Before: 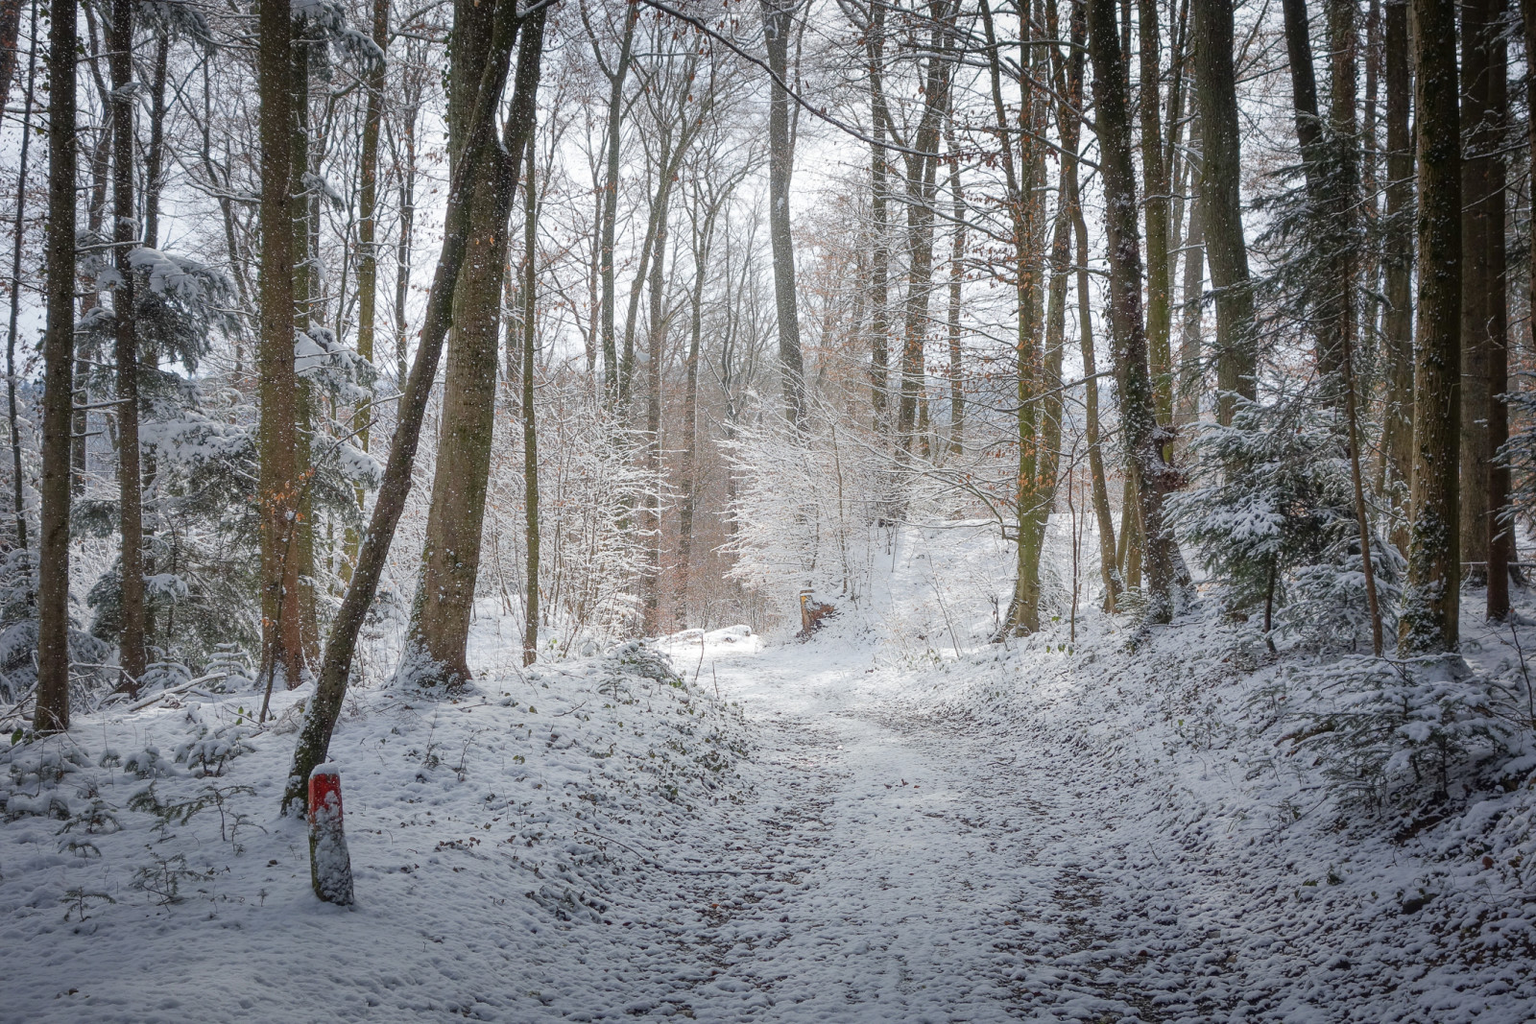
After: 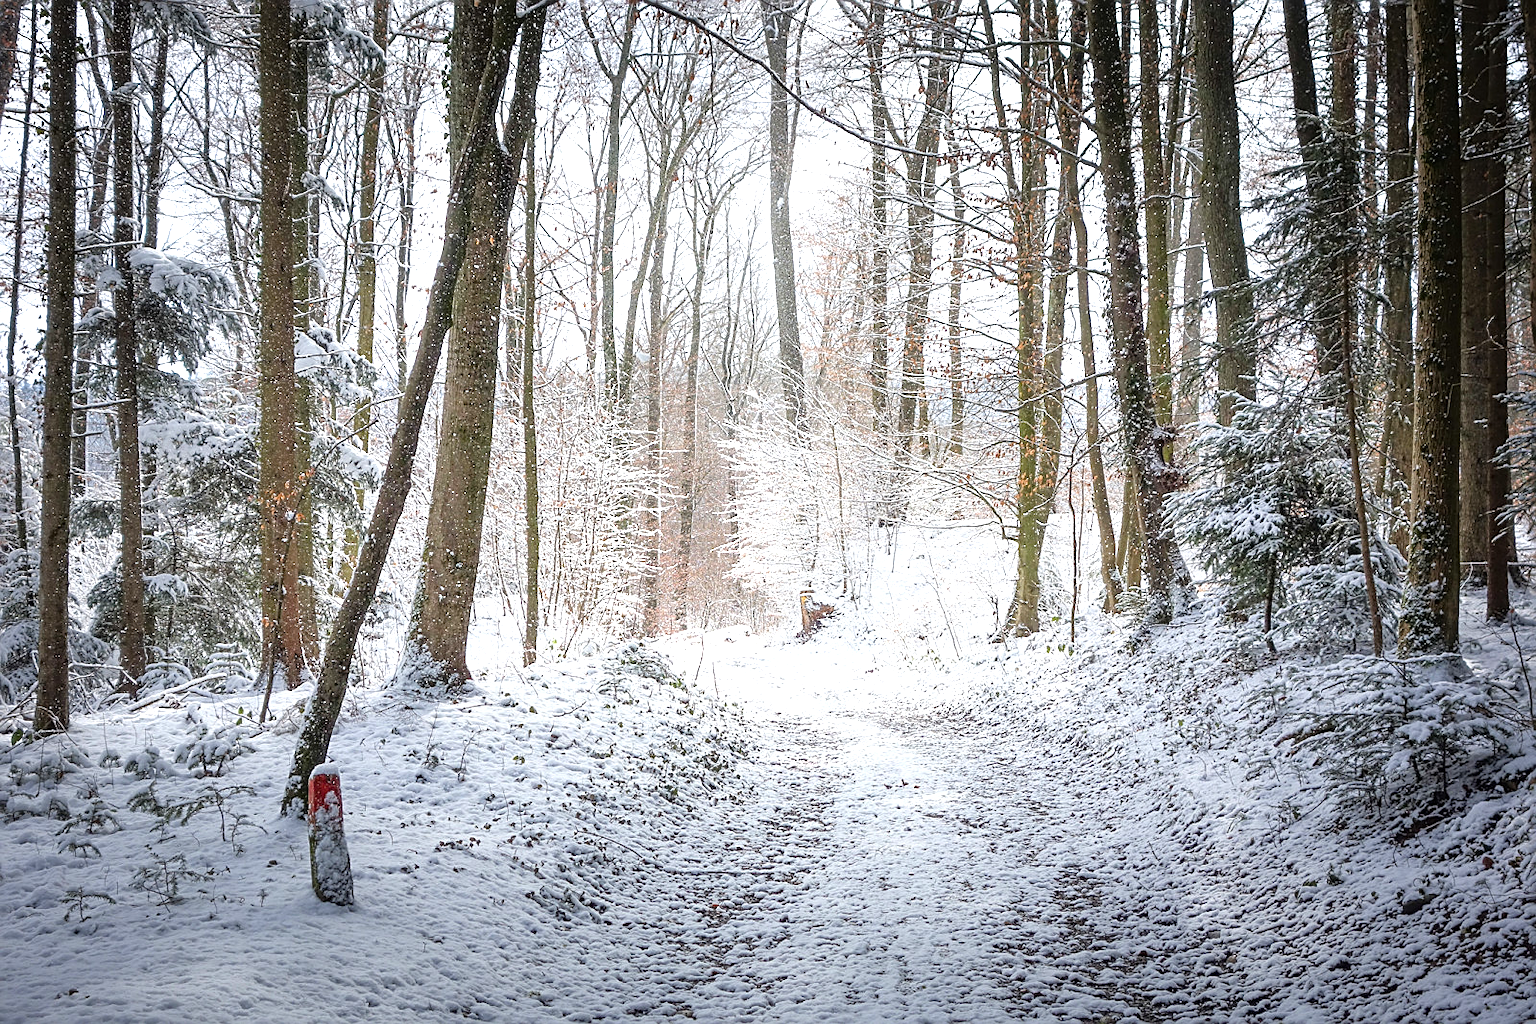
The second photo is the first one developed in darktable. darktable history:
sharpen: on, module defaults
base curve: preserve colors none
levels: levels [0, 0.43, 0.859]
tone equalizer: -8 EV -0.406 EV, -7 EV -0.371 EV, -6 EV -0.343 EV, -5 EV -0.206 EV, -3 EV 0.247 EV, -2 EV 0.327 EV, -1 EV 0.402 EV, +0 EV 0.393 EV
